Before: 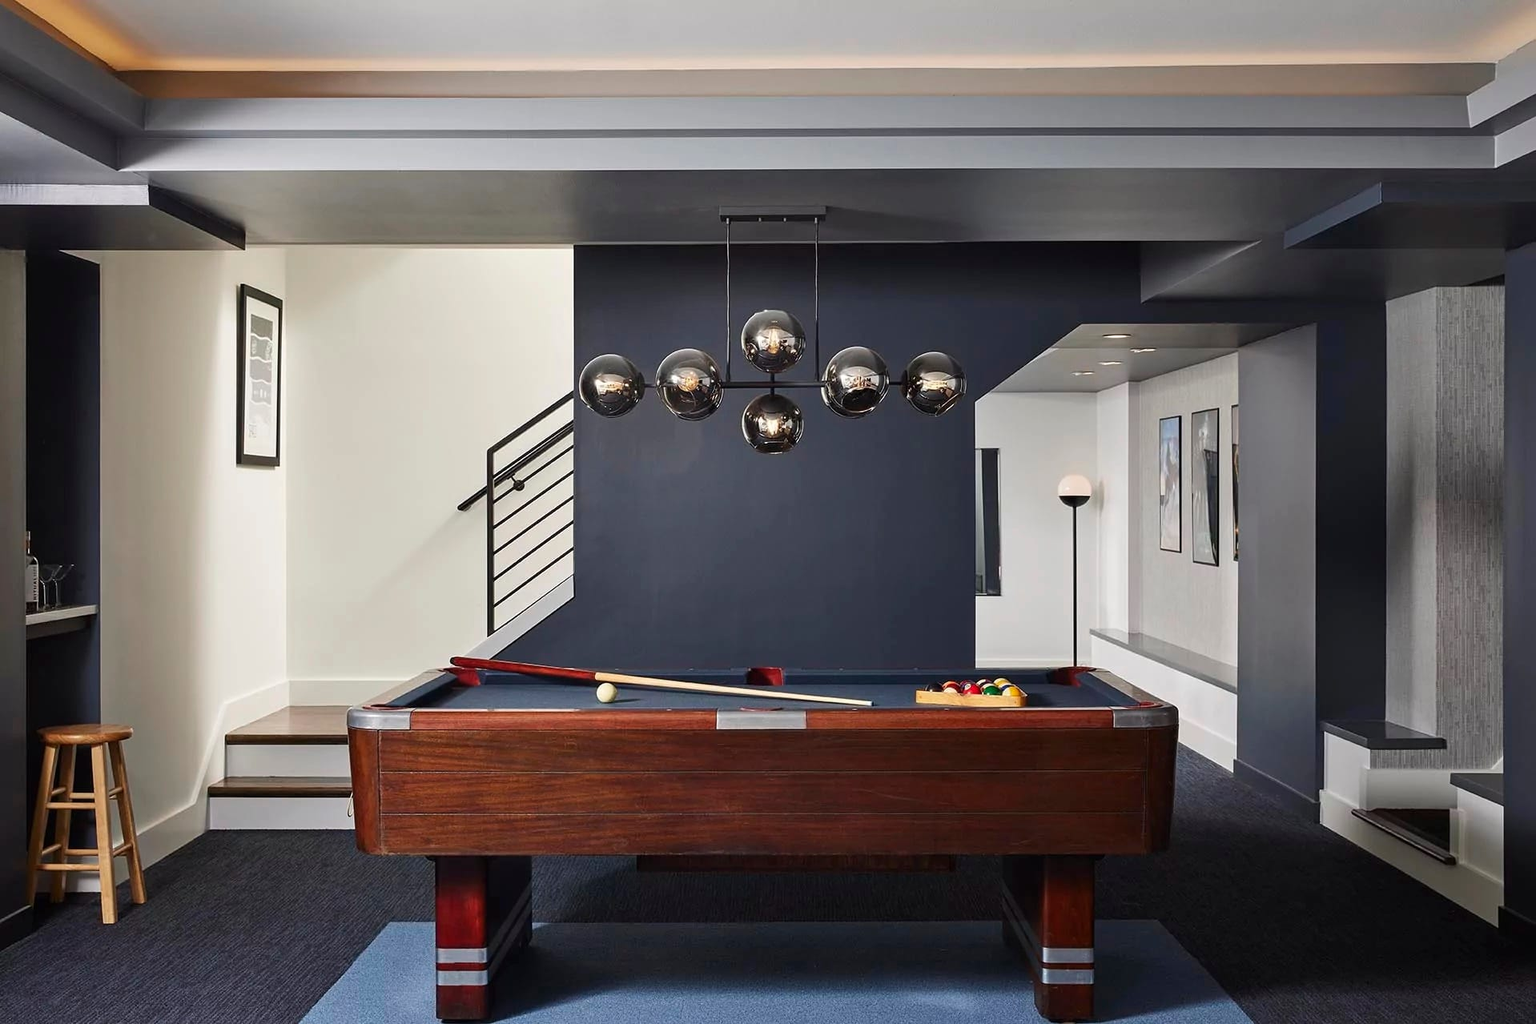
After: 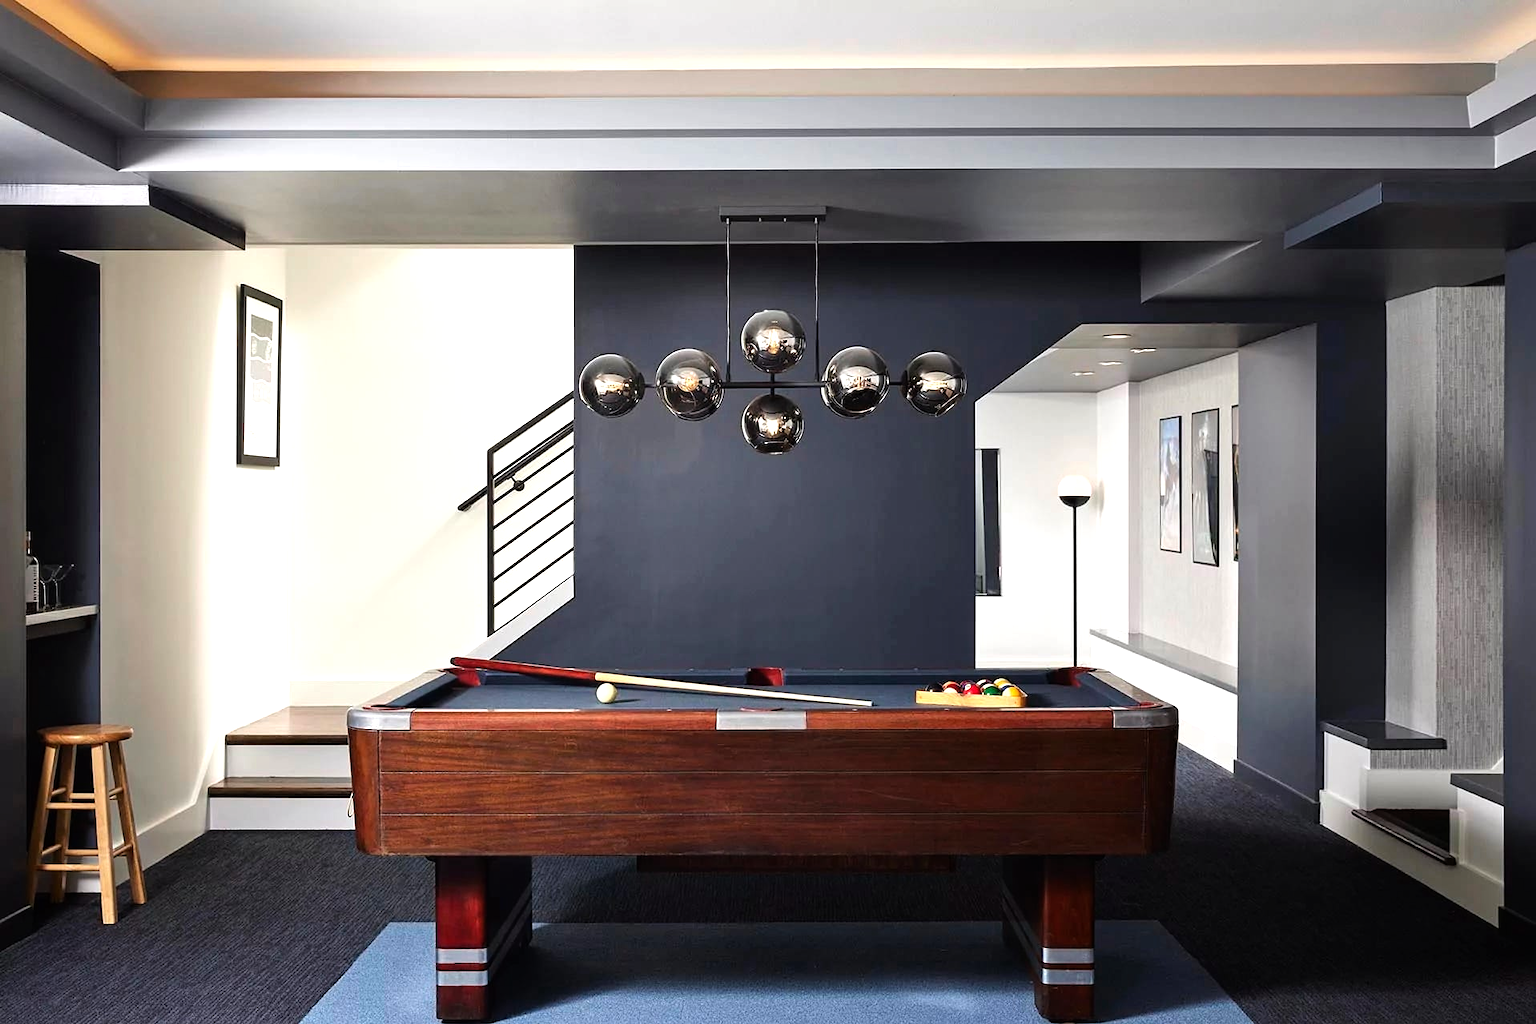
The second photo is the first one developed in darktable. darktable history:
tone equalizer: -8 EV -0.764 EV, -7 EV -0.685 EV, -6 EV -0.627 EV, -5 EV -0.372 EV, -3 EV 0.401 EV, -2 EV 0.6 EV, -1 EV 0.682 EV, +0 EV 0.764 EV
